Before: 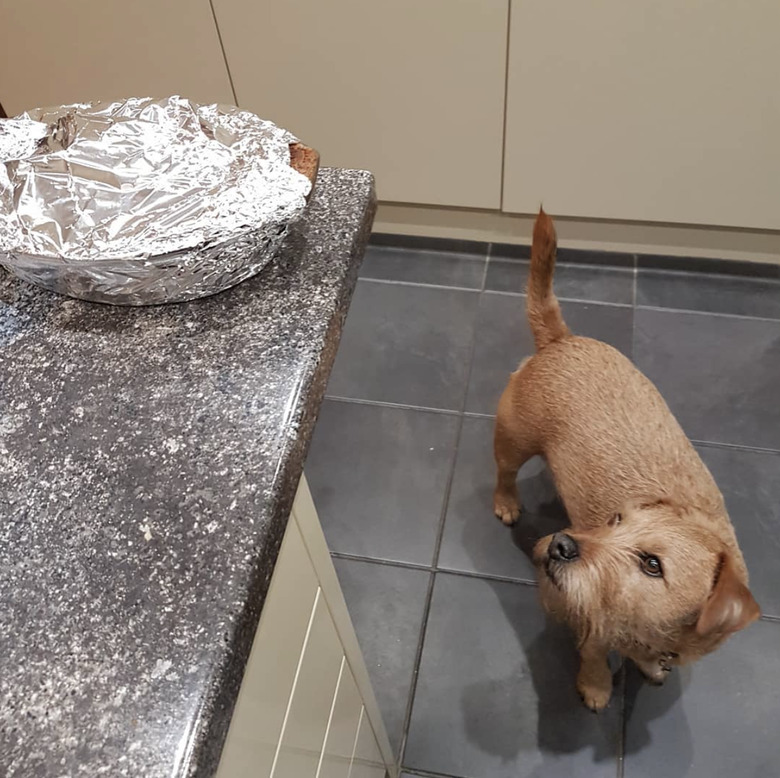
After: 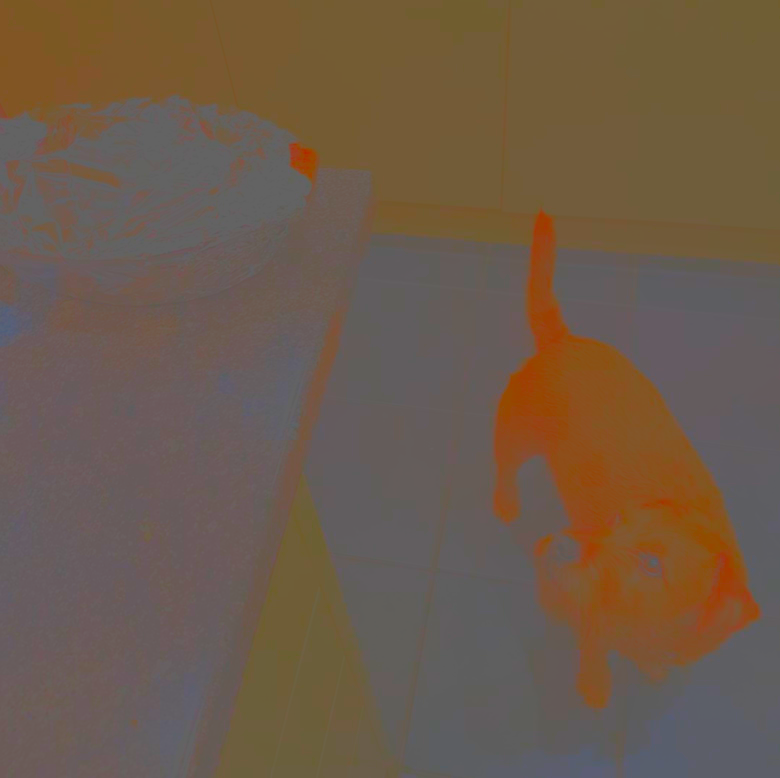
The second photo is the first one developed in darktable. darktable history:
exposure: exposure 0.691 EV, compensate highlight preservation false
contrast brightness saturation: contrast -0.97, brightness -0.165, saturation 0.74
